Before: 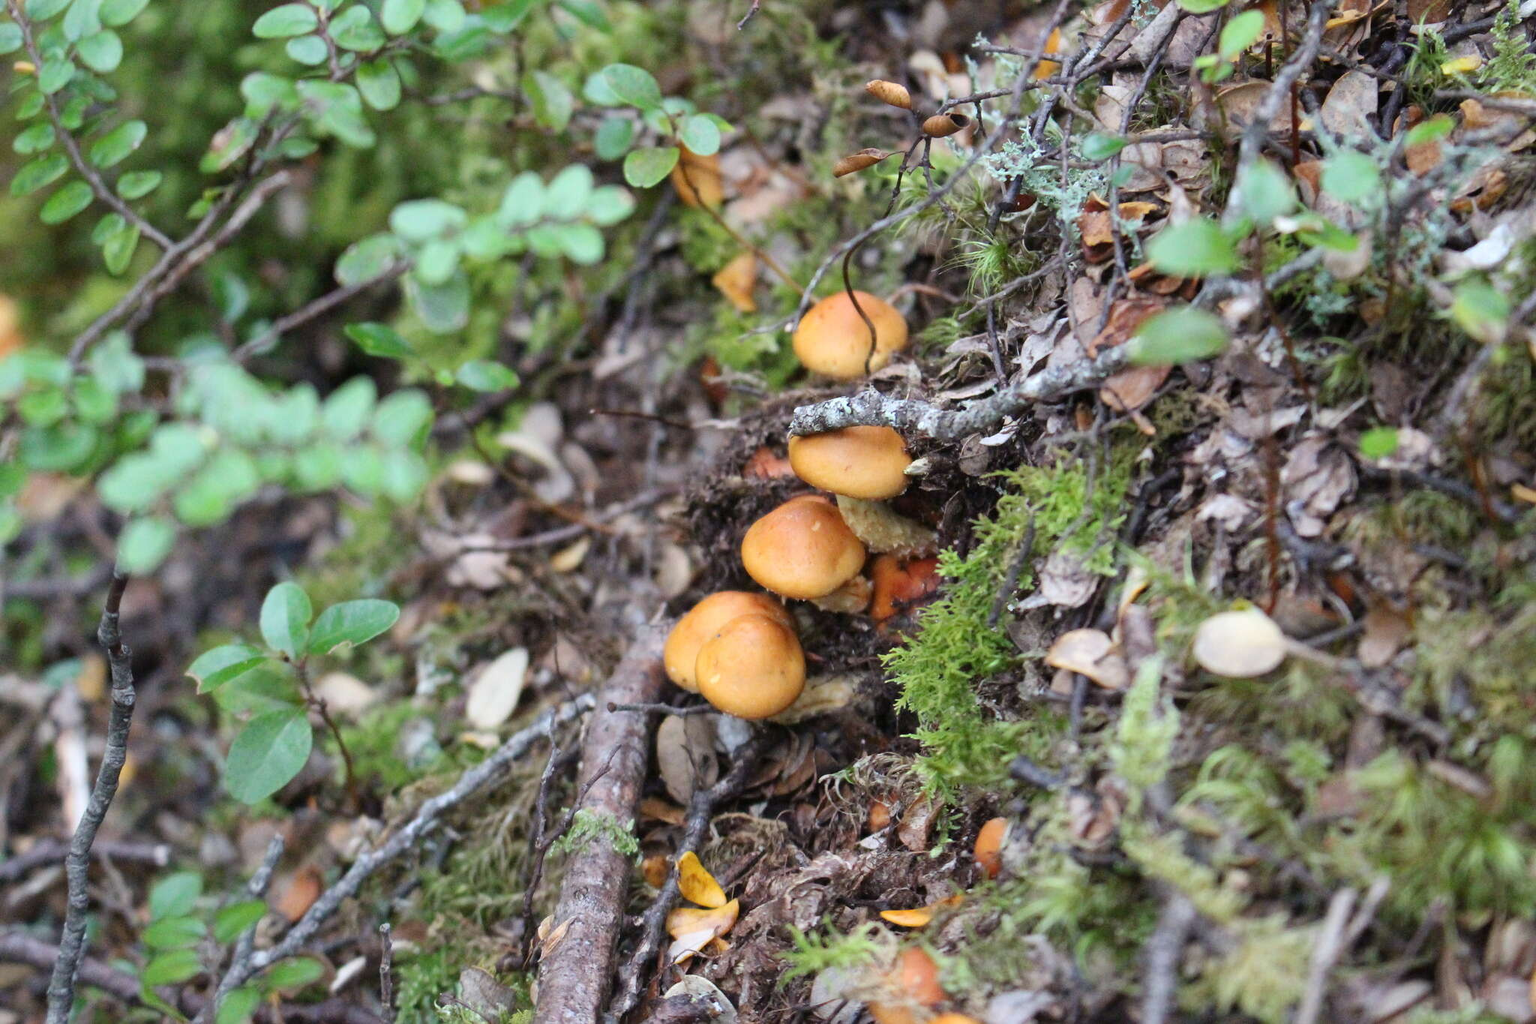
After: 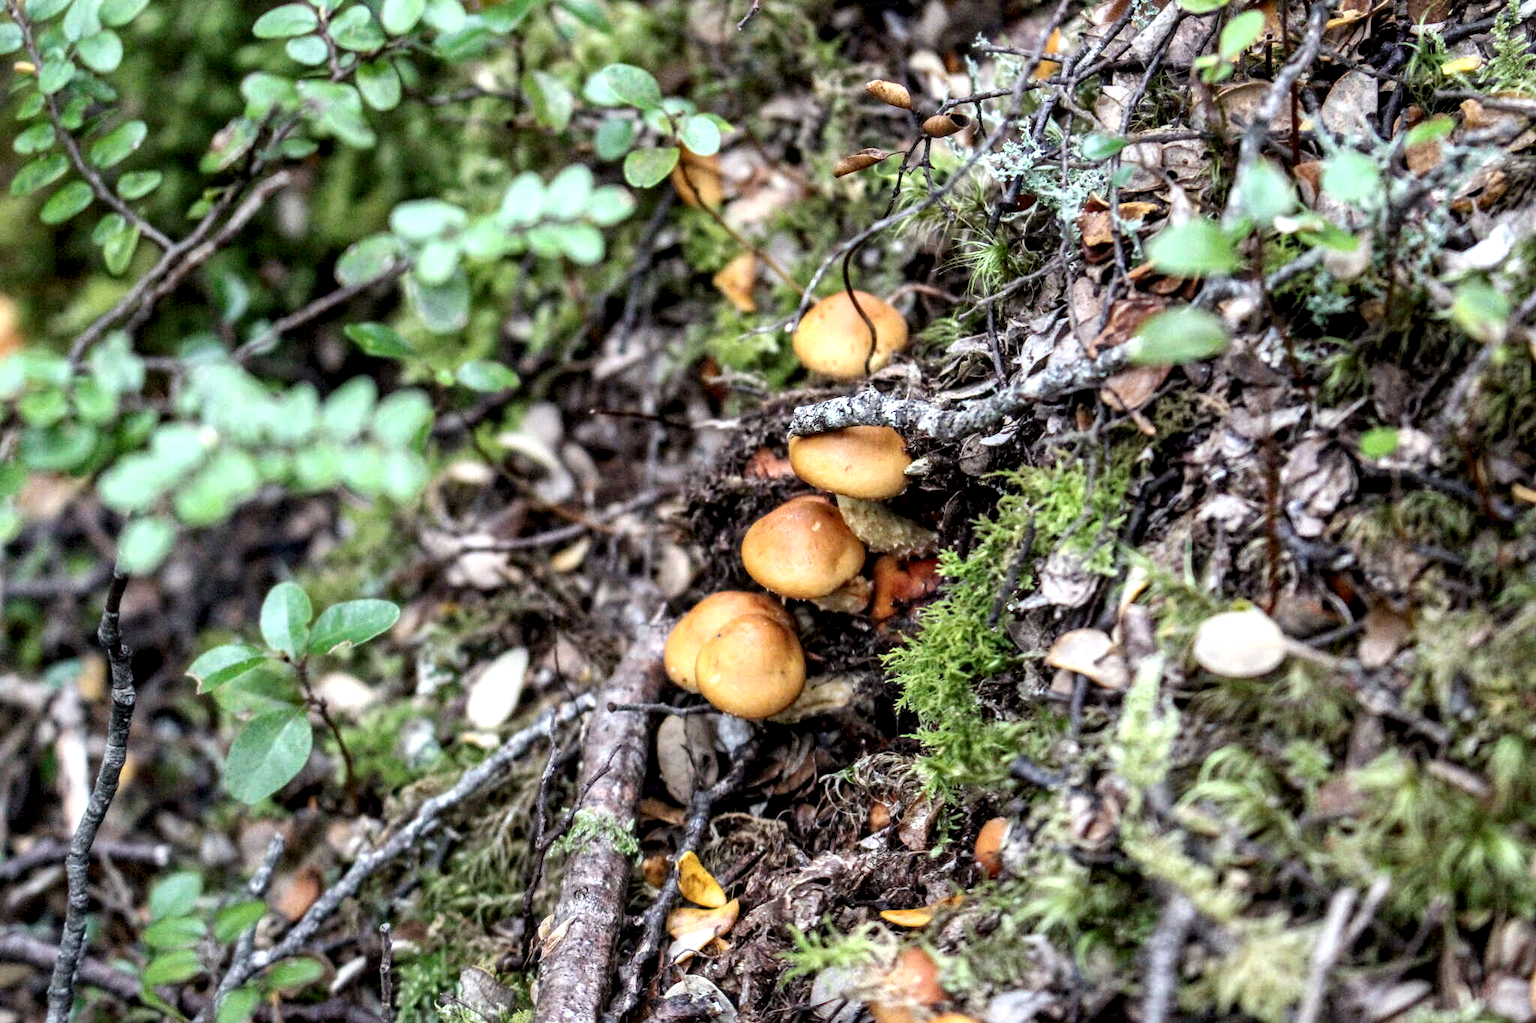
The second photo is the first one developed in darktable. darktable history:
color balance rgb: saturation formula JzAzBz (2021)
local contrast: highlights 20%, detail 197%
